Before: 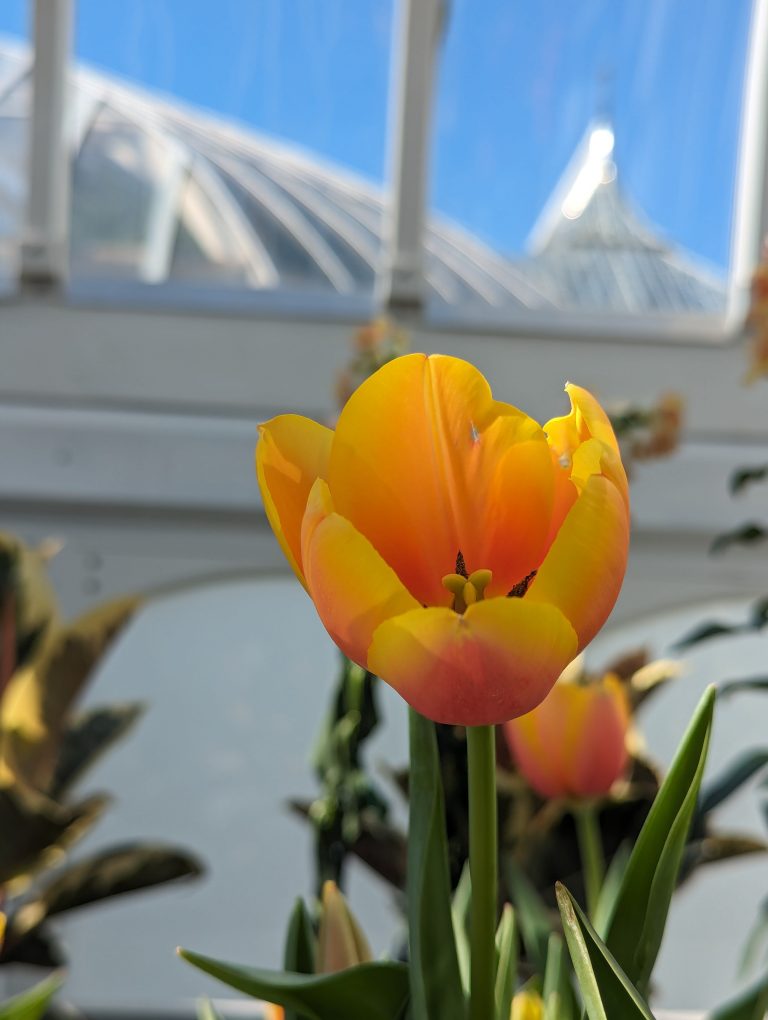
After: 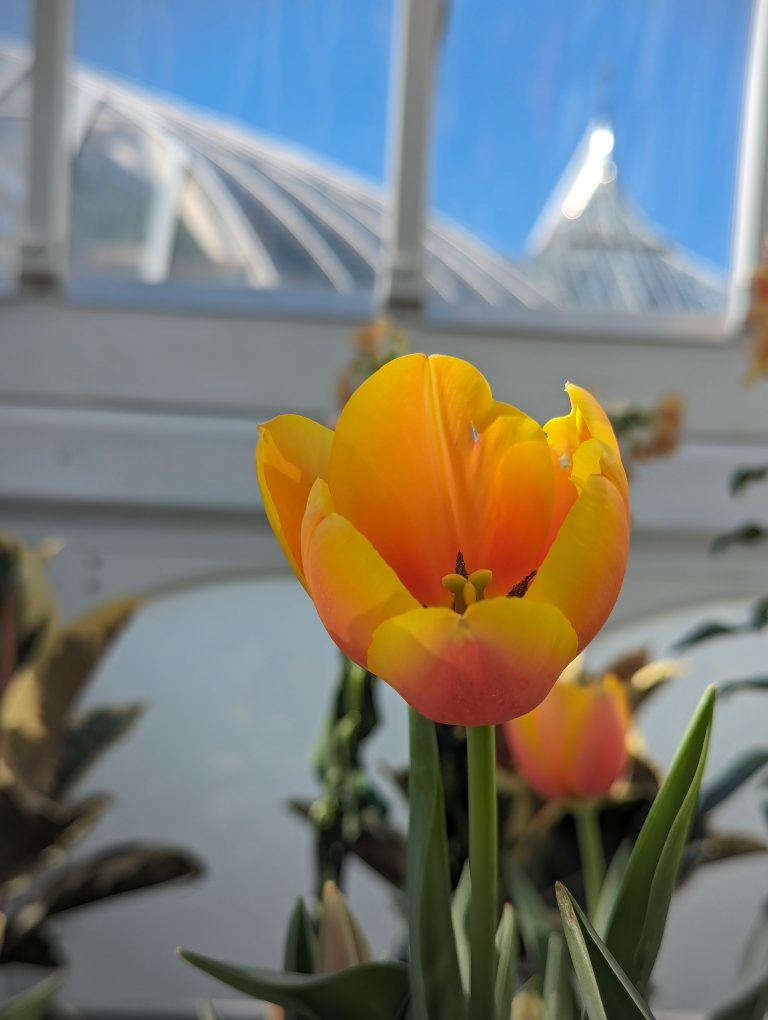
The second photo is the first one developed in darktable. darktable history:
shadows and highlights: on, module defaults
vignetting: center (0.219, -0.228)
